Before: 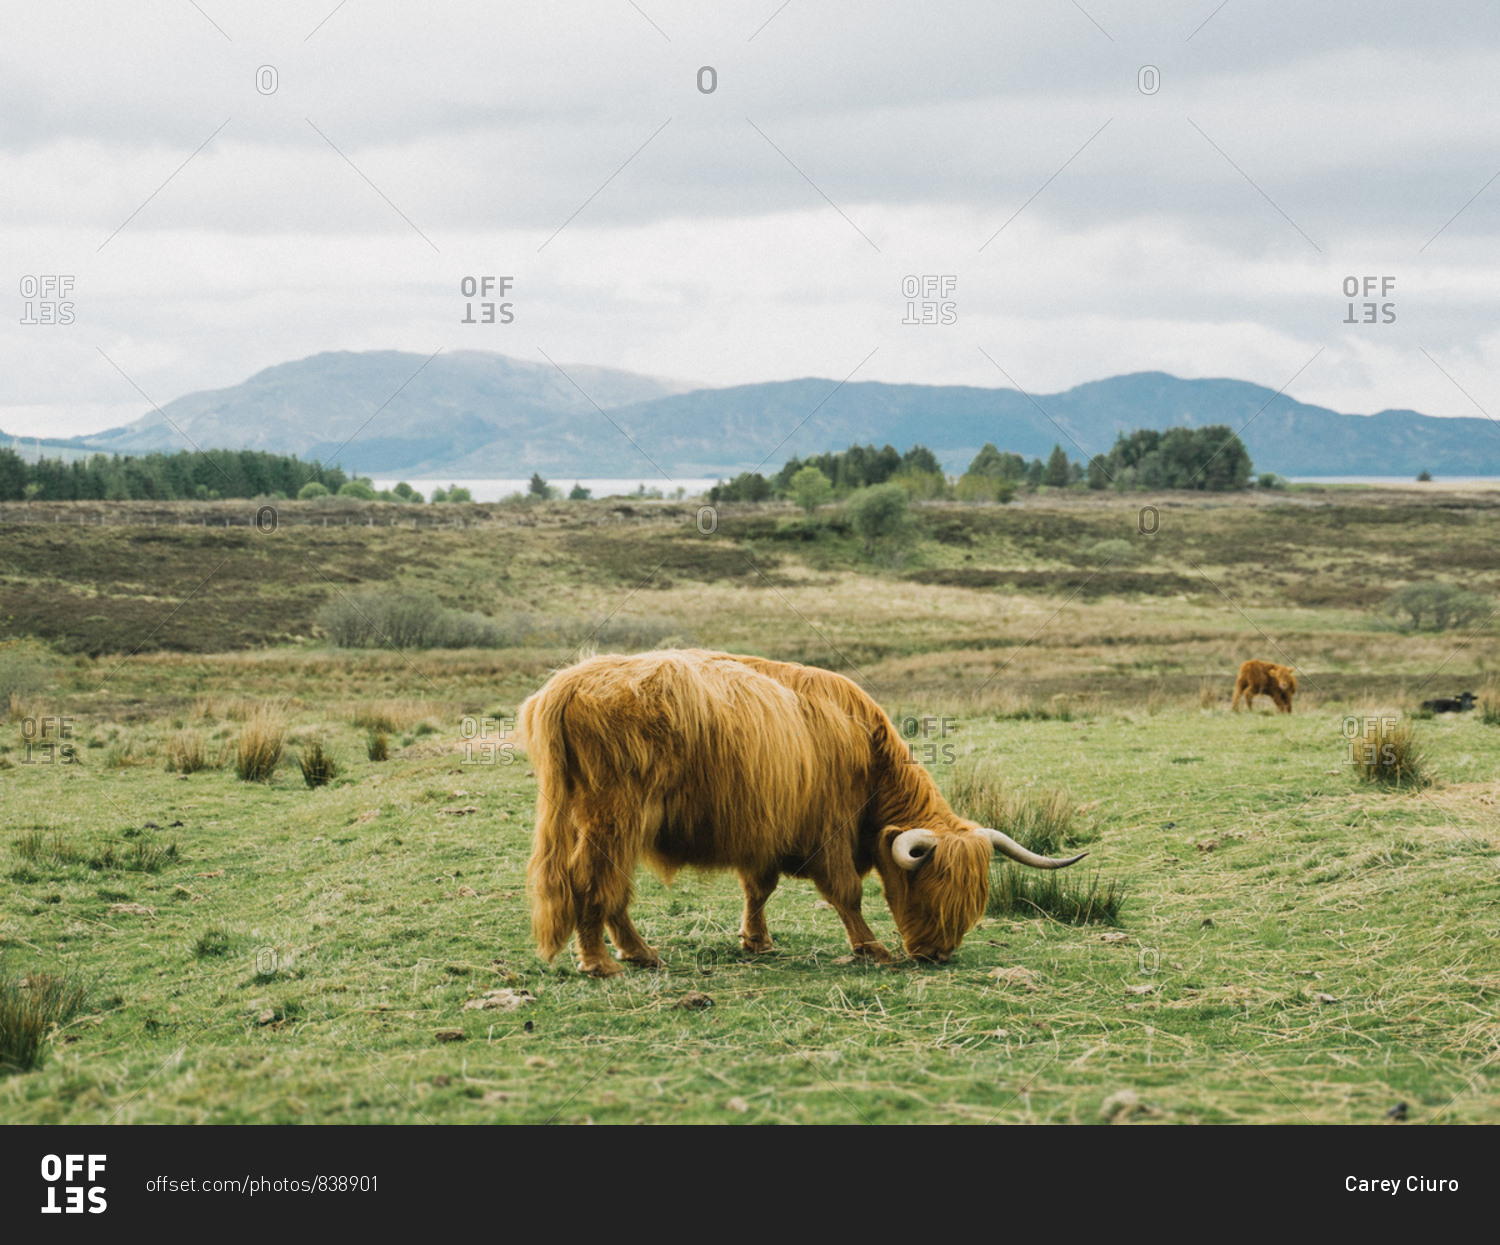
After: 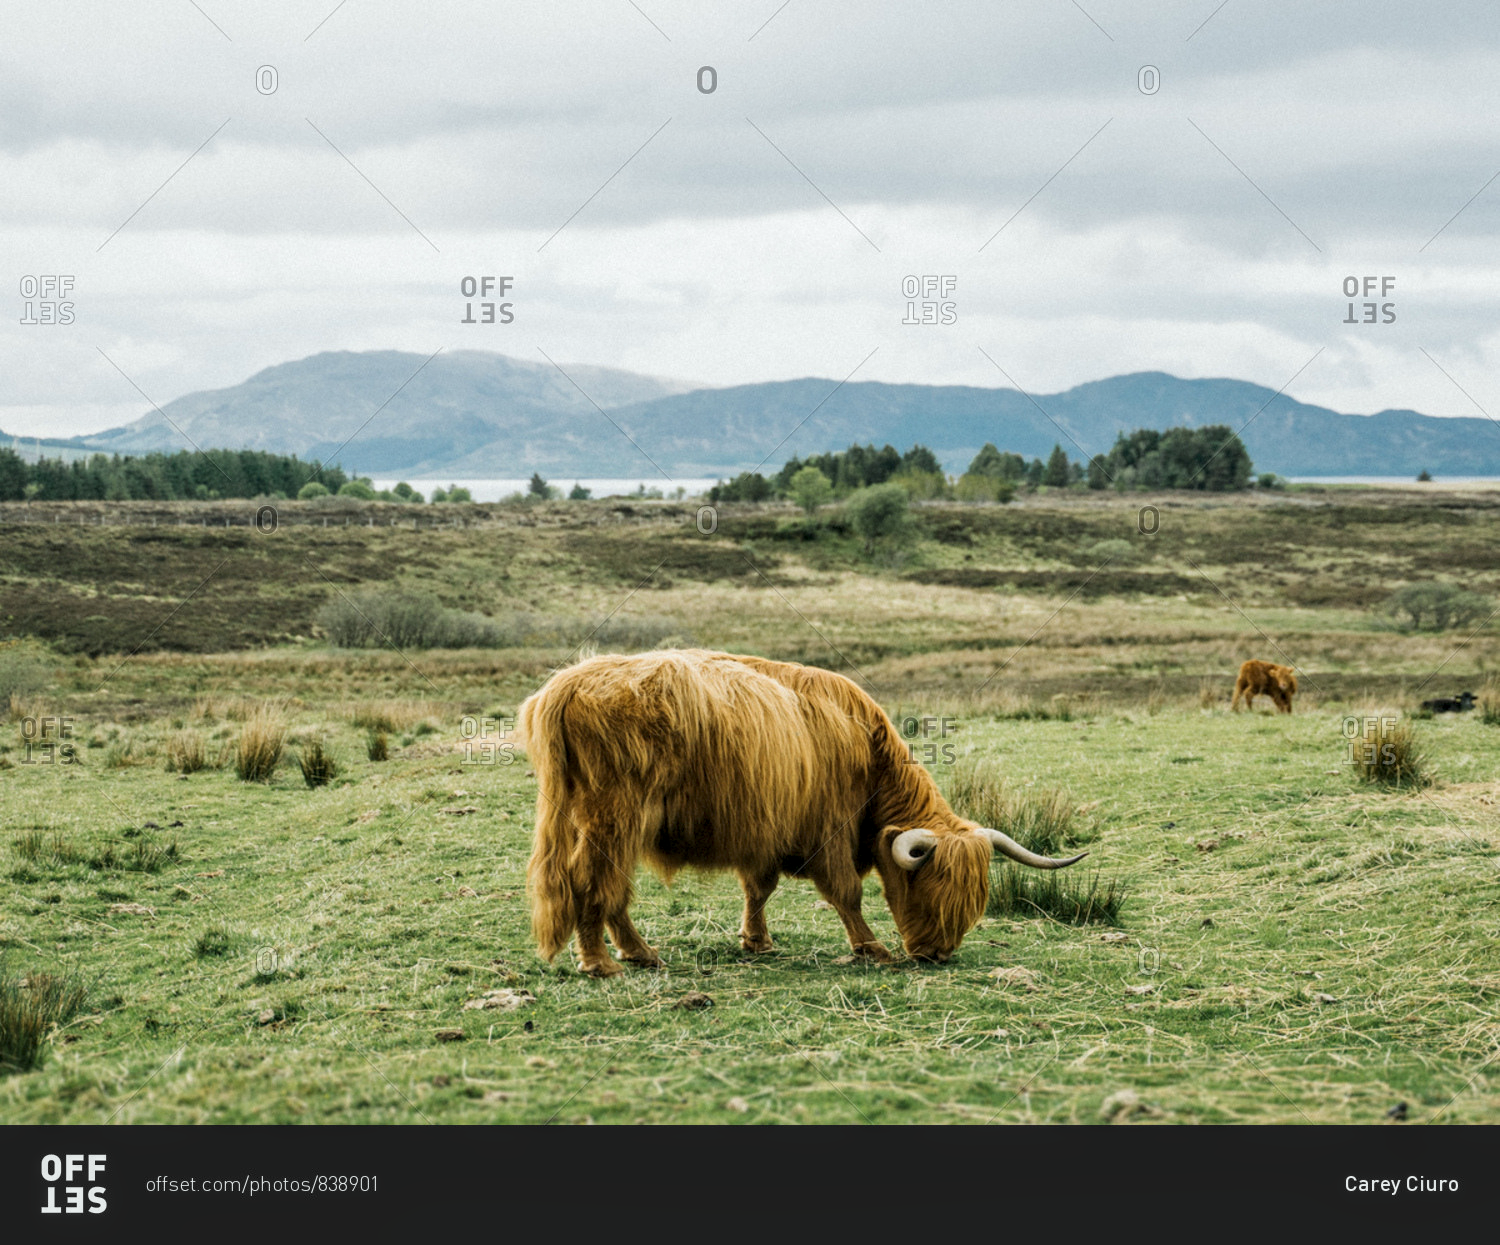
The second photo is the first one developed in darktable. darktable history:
white balance: red 0.978, blue 0.999
local contrast: highlights 40%, shadows 60%, detail 136%, midtone range 0.514
